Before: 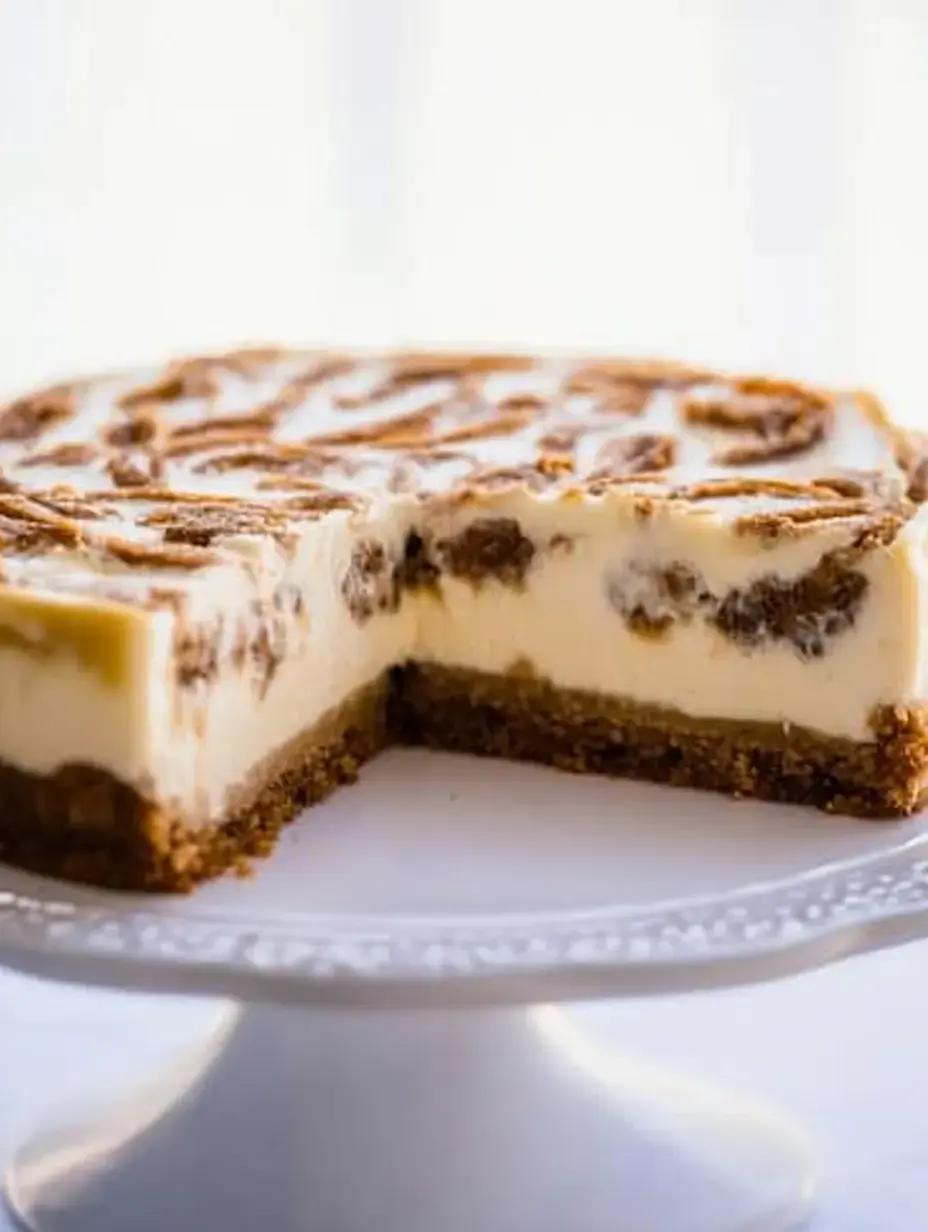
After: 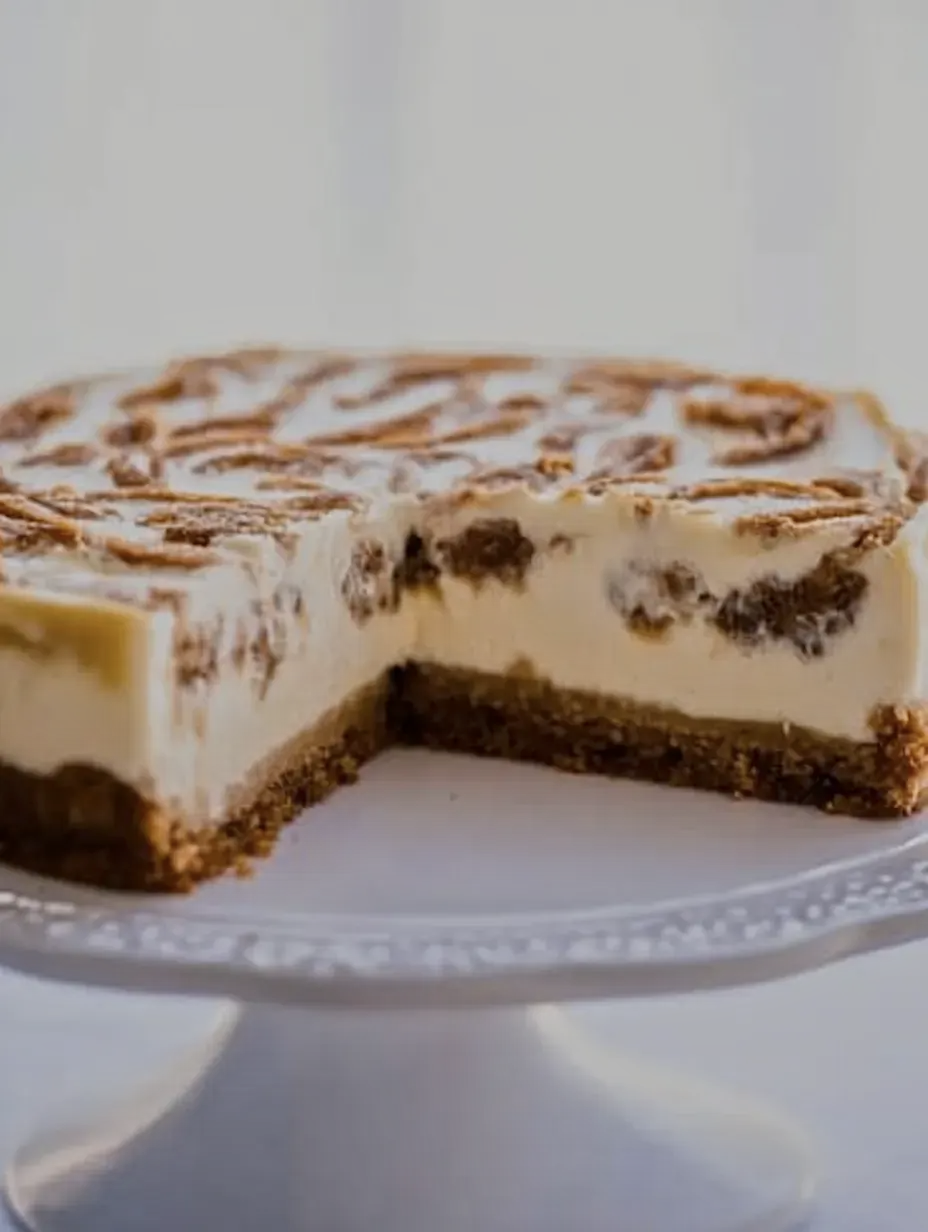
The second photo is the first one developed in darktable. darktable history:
contrast brightness saturation: contrast 0.11, saturation -0.17
tone equalizer: -8 EV -0.002 EV, -7 EV 0.005 EV, -6 EV -0.008 EV, -5 EV 0.007 EV, -4 EV -0.042 EV, -3 EV -0.233 EV, -2 EV -0.662 EV, -1 EV -0.983 EV, +0 EV -0.969 EV, smoothing diameter 2%, edges refinement/feathering 20, mask exposure compensation -1.57 EV, filter diffusion 5
